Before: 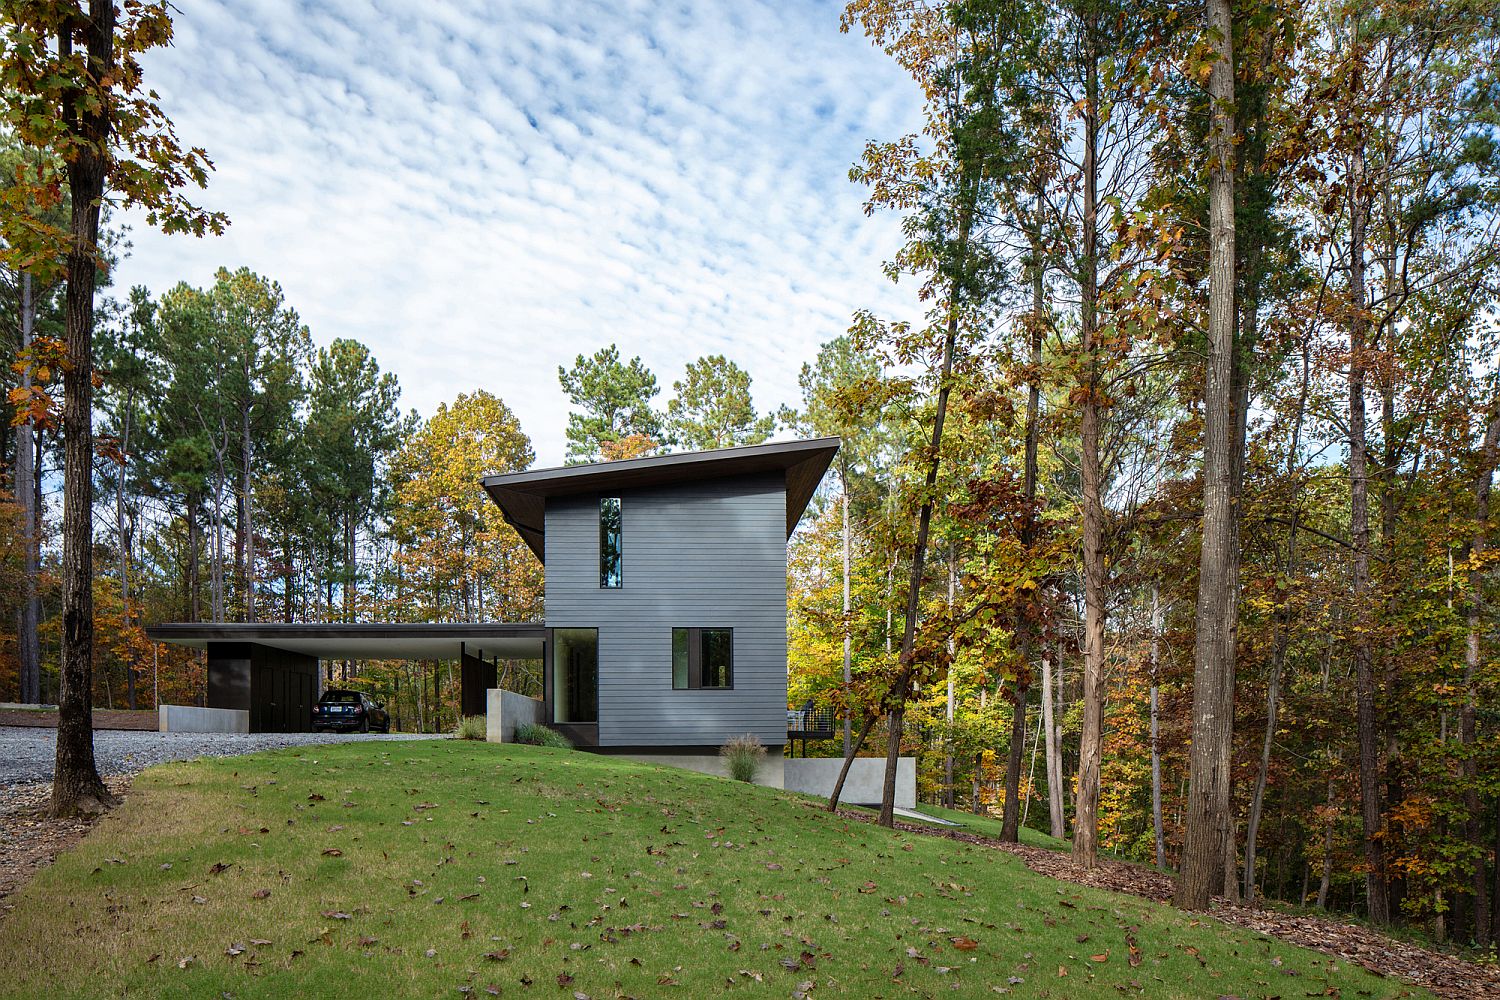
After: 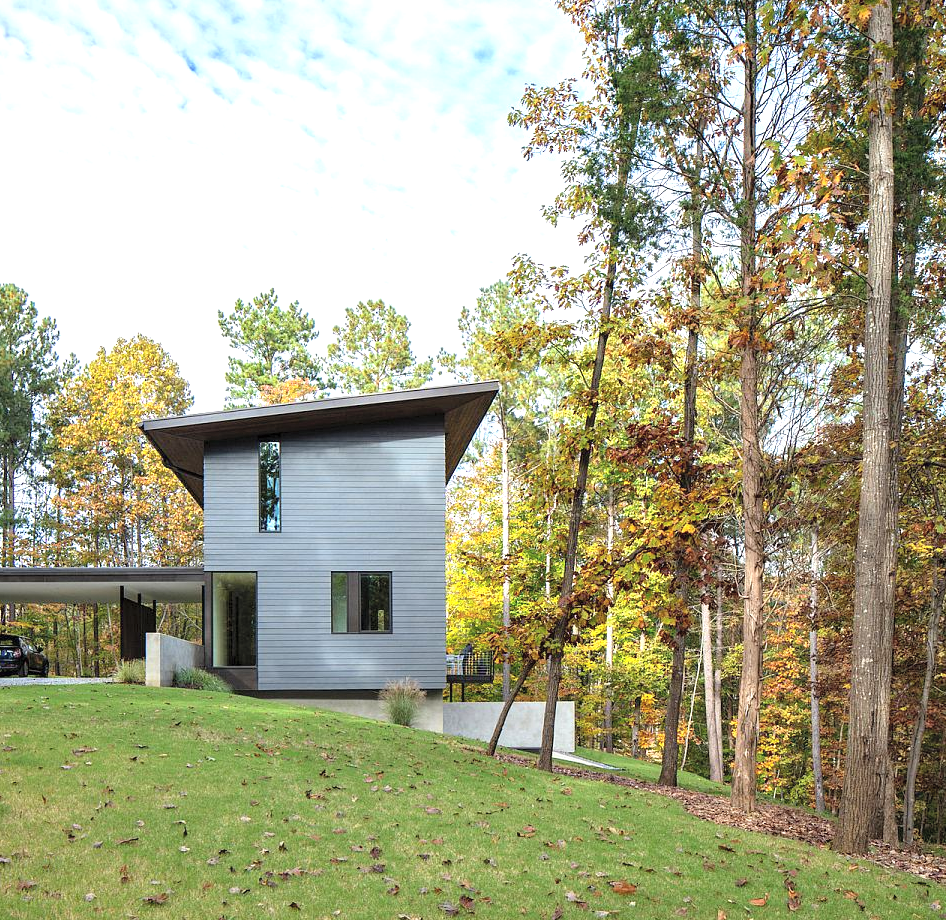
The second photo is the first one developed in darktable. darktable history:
contrast brightness saturation: brightness 0.154
crop and rotate: left 22.744%, top 5.626%, right 14.124%, bottom 2.363%
tone equalizer: -8 EV -0.776 EV, -7 EV -0.696 EV, -6 EV -0.627 EV, -5 EV -0.422 EV, -3 EV 0.394 EV, -2 EV 0.6 EV, -1 EV 0.688 EV, +0 EV 0.744 EV, smoothing diameter 24.86%, edges refinement/feathering 8.18, preserve details guided filter
